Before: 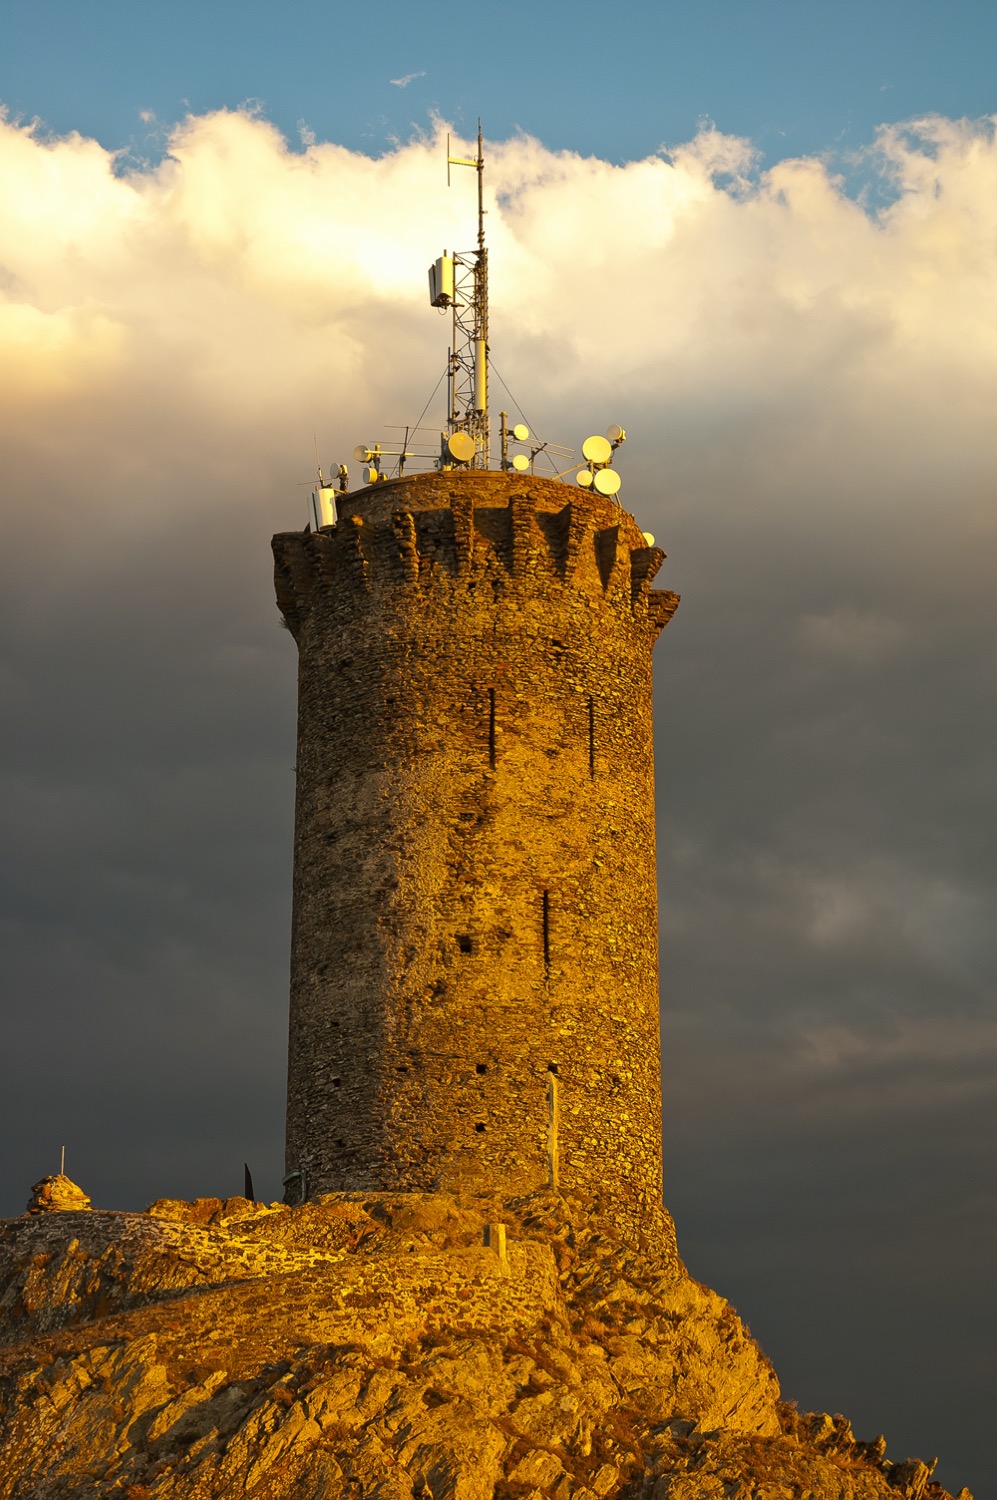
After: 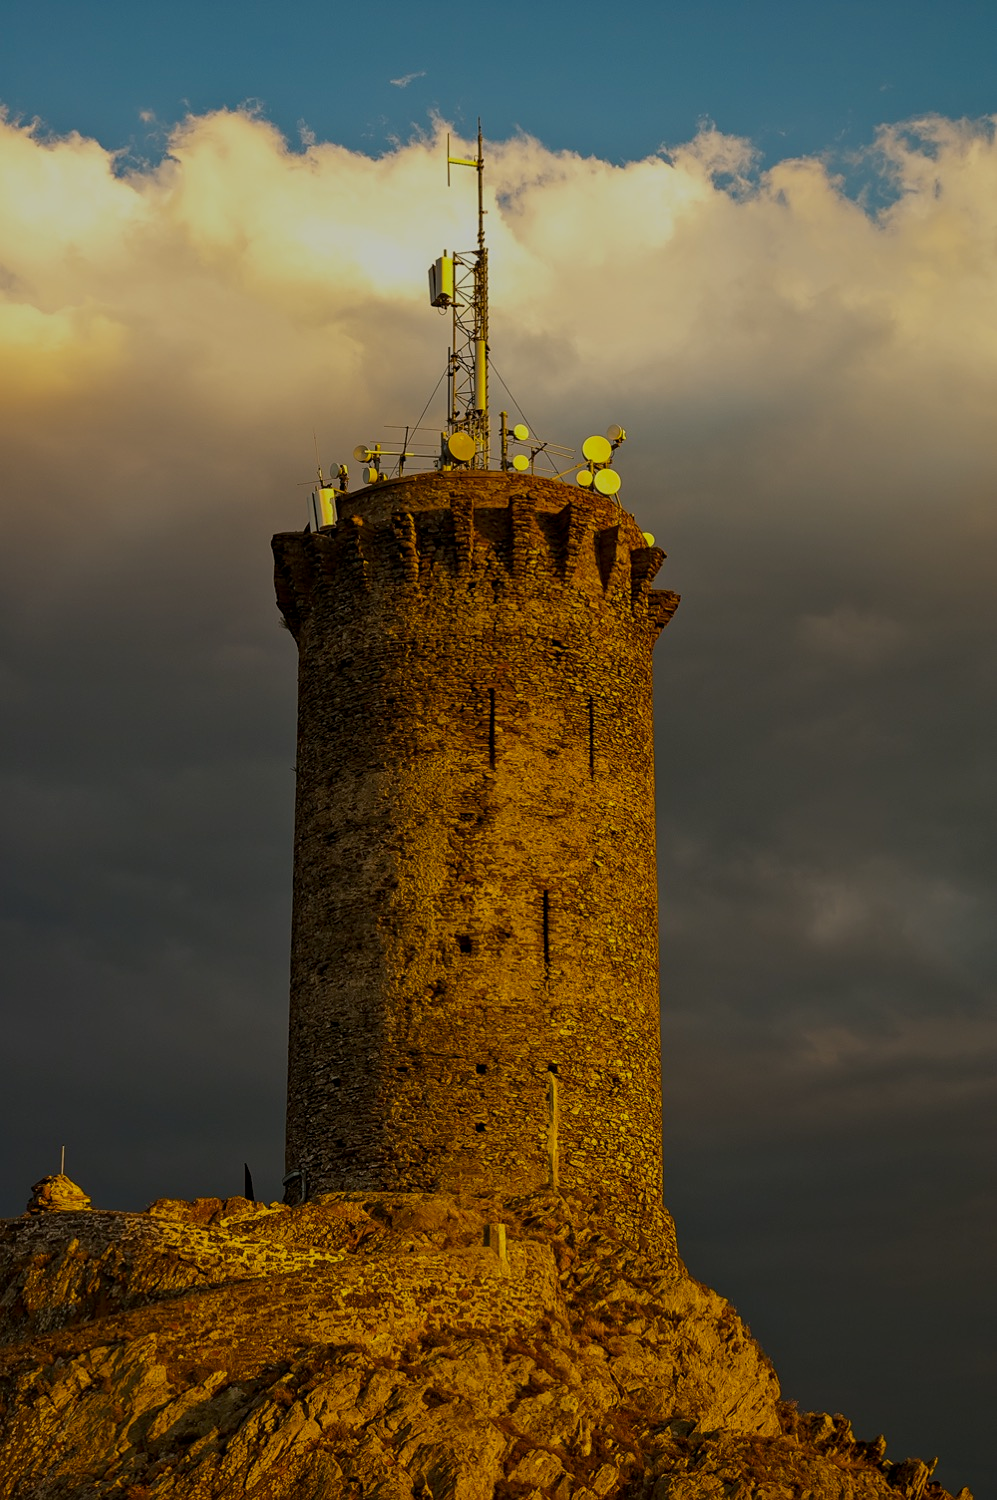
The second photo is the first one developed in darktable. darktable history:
local contrast: on, module defaults
exposure: exposure -1 EV, compensate highlight preservation false
color balance rgb: perceptual saturation grading › global saturation 25%, global vibrance 20%
sharpen: amount 0.2
color zones: curves: ch0 [(0, 0.5) (0.143, 0.5) (0.286, 0.5) (0.429, 0.5) (0.571, 0.5) (0.714, 0.476) (0.857, 0.5) (1, 0.5)]; ch2 [(0, 0.5) (0.143, 0.5) (0.286, 0.5) (0.429, 0.5) (0.571, 0.5) (0.714, 0.487) (0.857, 0.5) (1, 0.5)]
